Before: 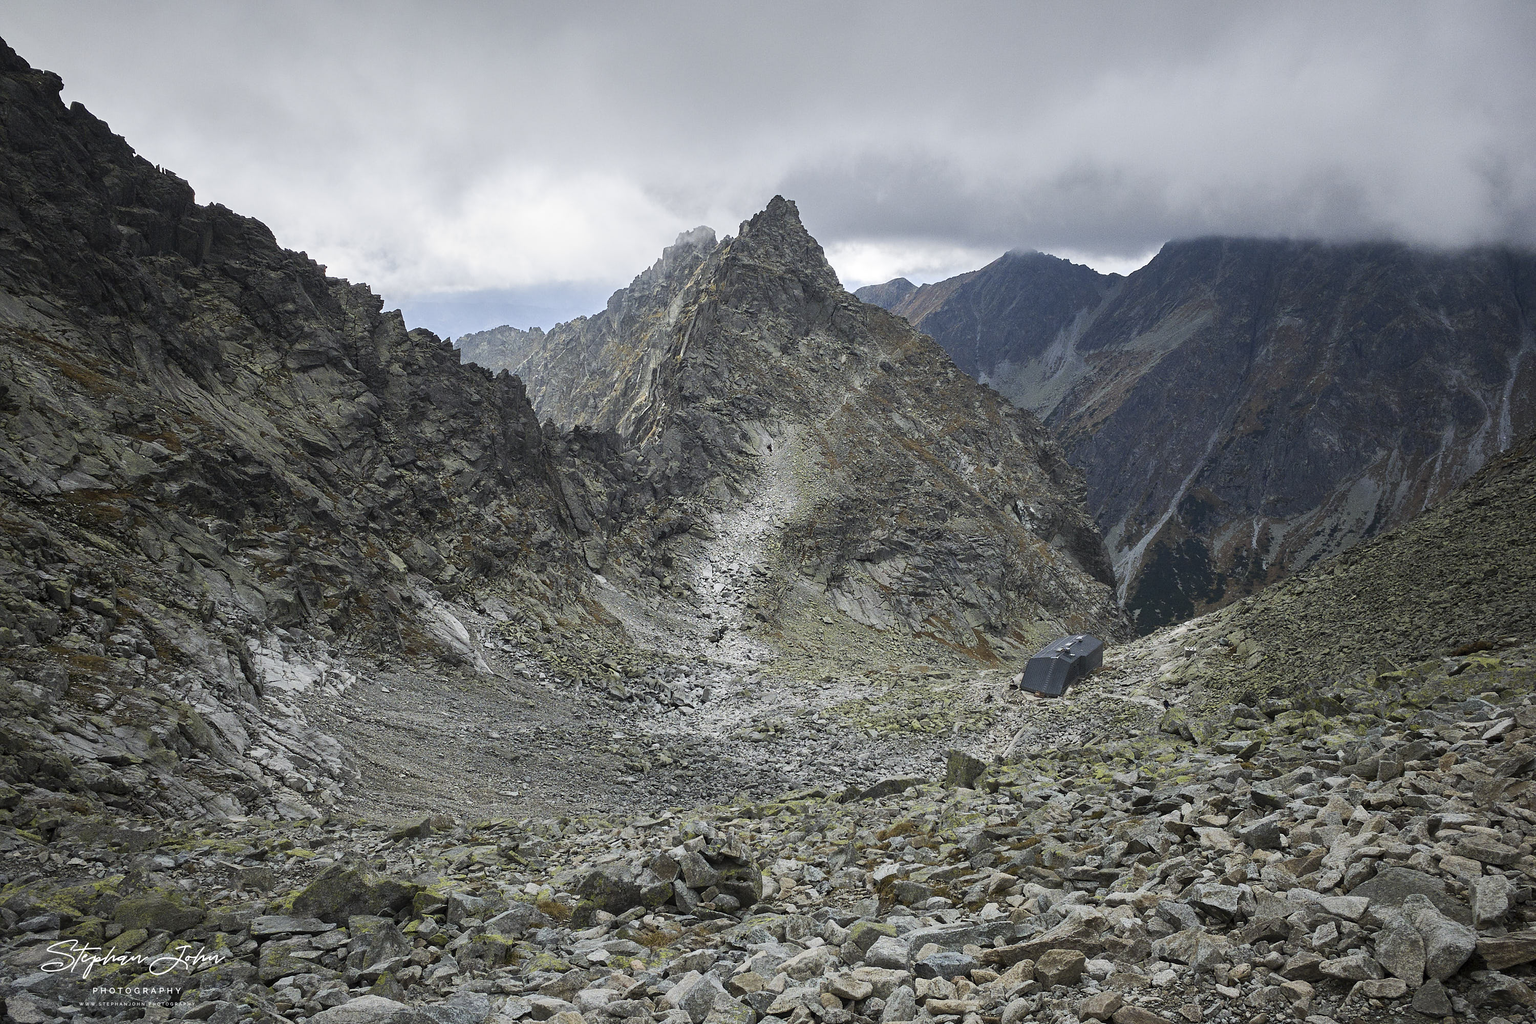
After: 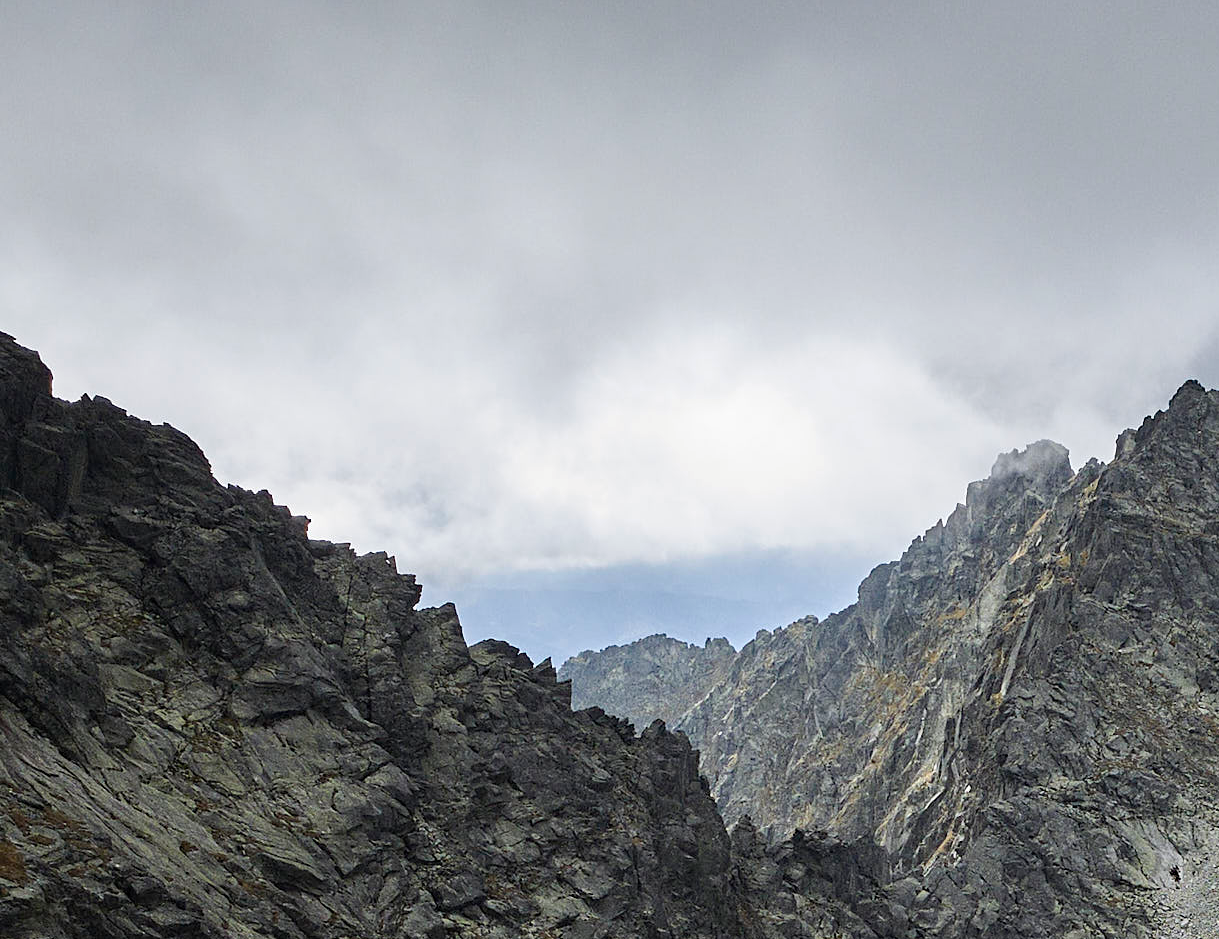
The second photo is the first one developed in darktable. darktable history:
crop and rotate: left 10.966%, top 0.083%, right 48.389%, bottom 52.94%
haze removal: strength 0.292, distance 0.256, compatibility mode true, adaptive false
